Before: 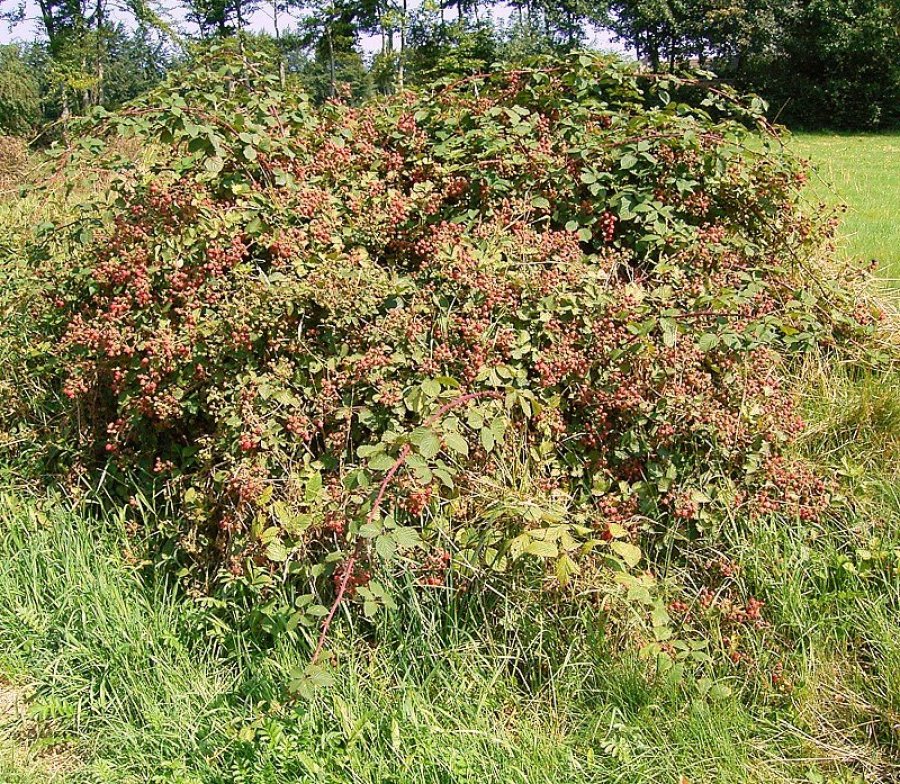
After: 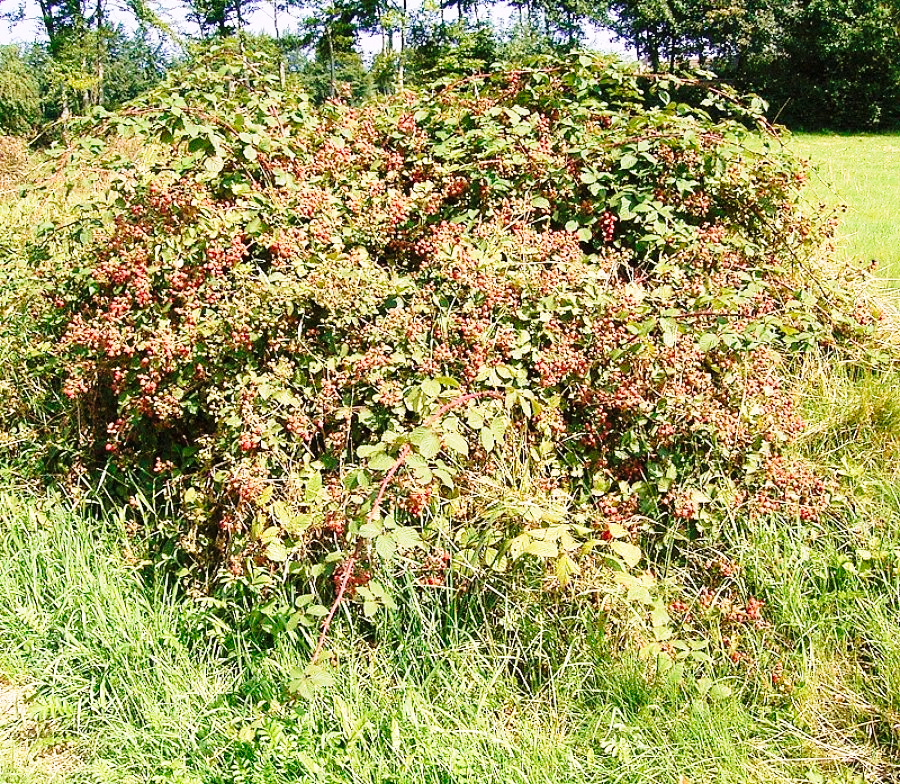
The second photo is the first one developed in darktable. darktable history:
velvia: on, module defaults
base curve: curves: ch0 [(0, 0) (0.028, 0.03) (0.121, 0.232) (0.46, 0.748) (0.859, 0.968) (1, 1)], preserve colors none
